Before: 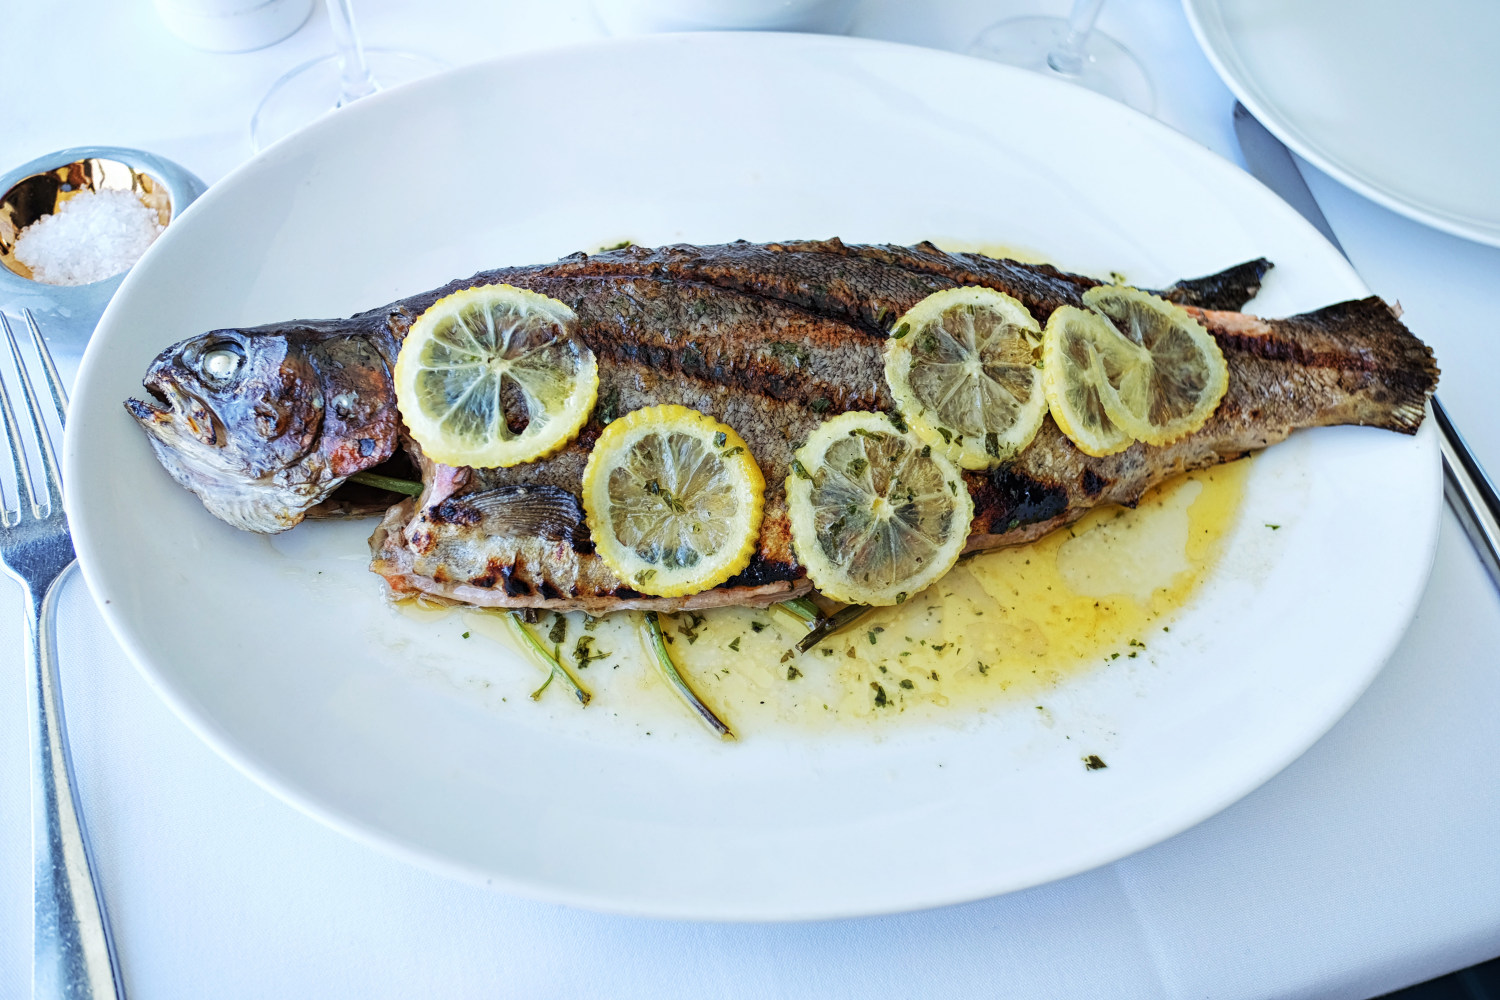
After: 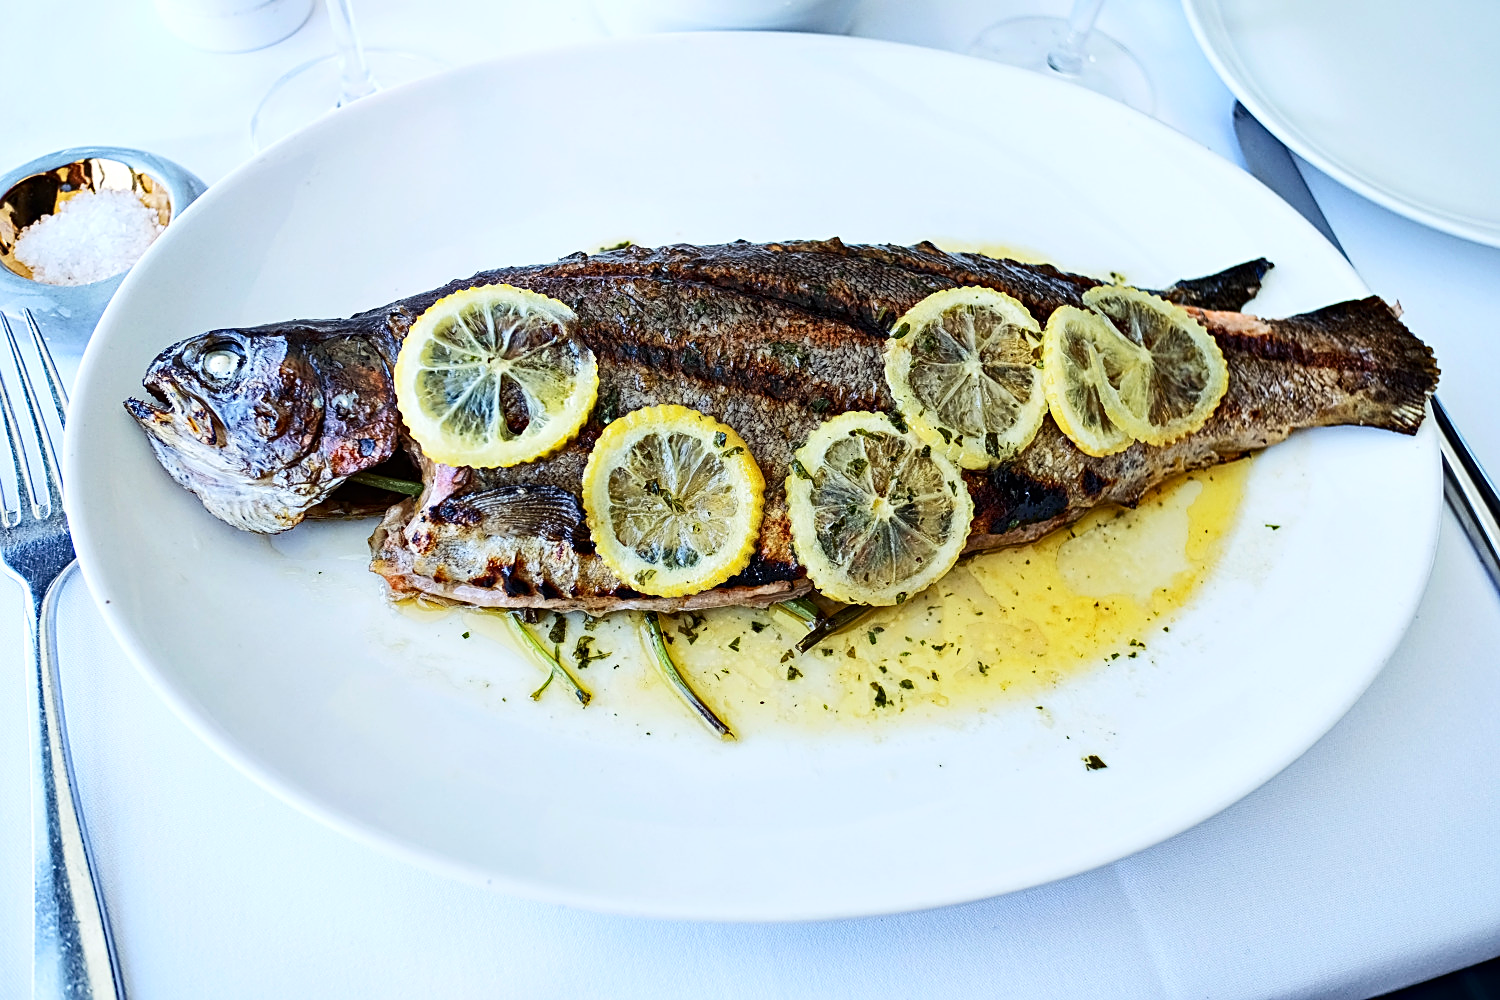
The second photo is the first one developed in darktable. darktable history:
haze removal: strength 0.301, distance 0.247, compatibility mode true, adaptive false
contrast brightness saturation: contrast 0.223
sharpen: on, module defaults
